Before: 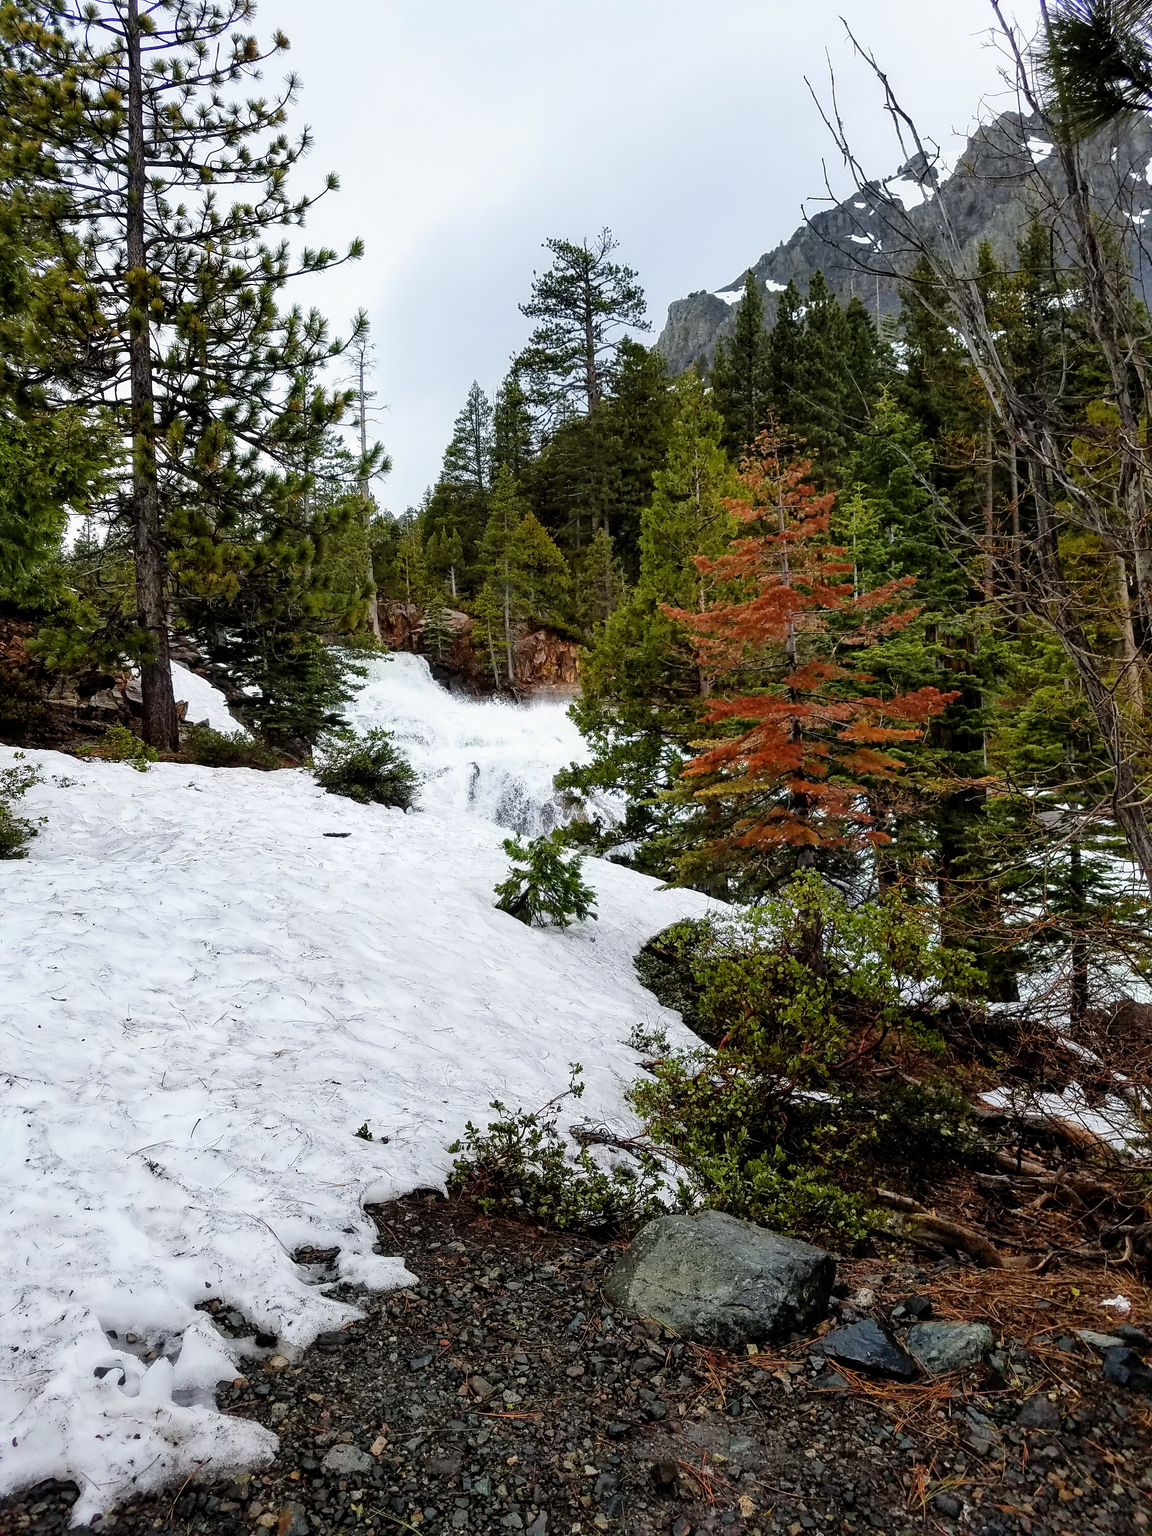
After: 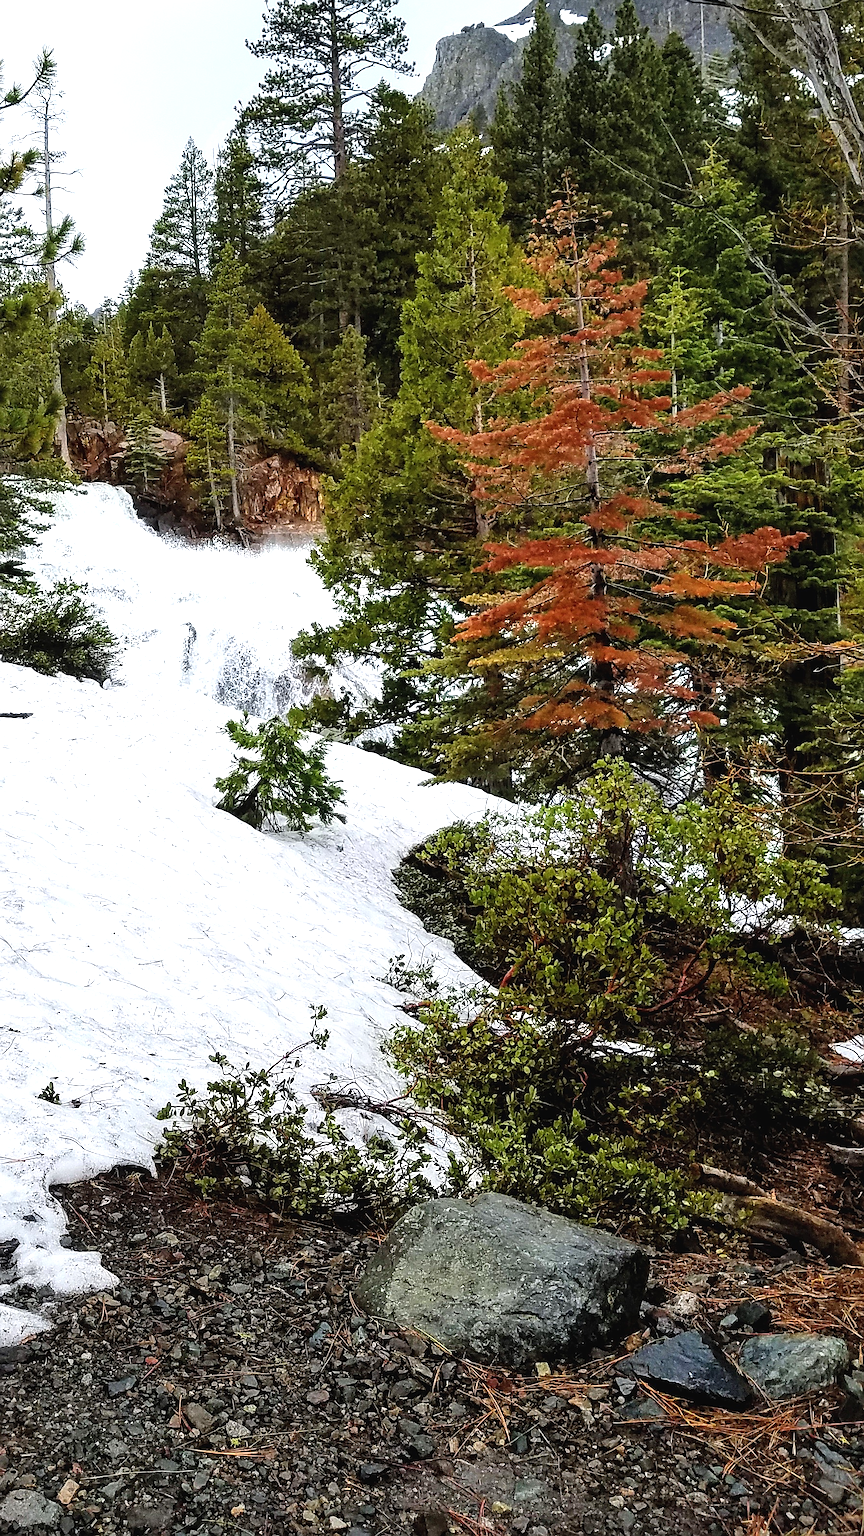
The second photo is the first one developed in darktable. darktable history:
exposure: black level correction -0.002, exposure 0.54 EV, compensate highlight preservation false
crop and rotate: left 28.256%, top 17.734%, right 12.656%, bottom 3.573%
sharpen: on, module defaults
